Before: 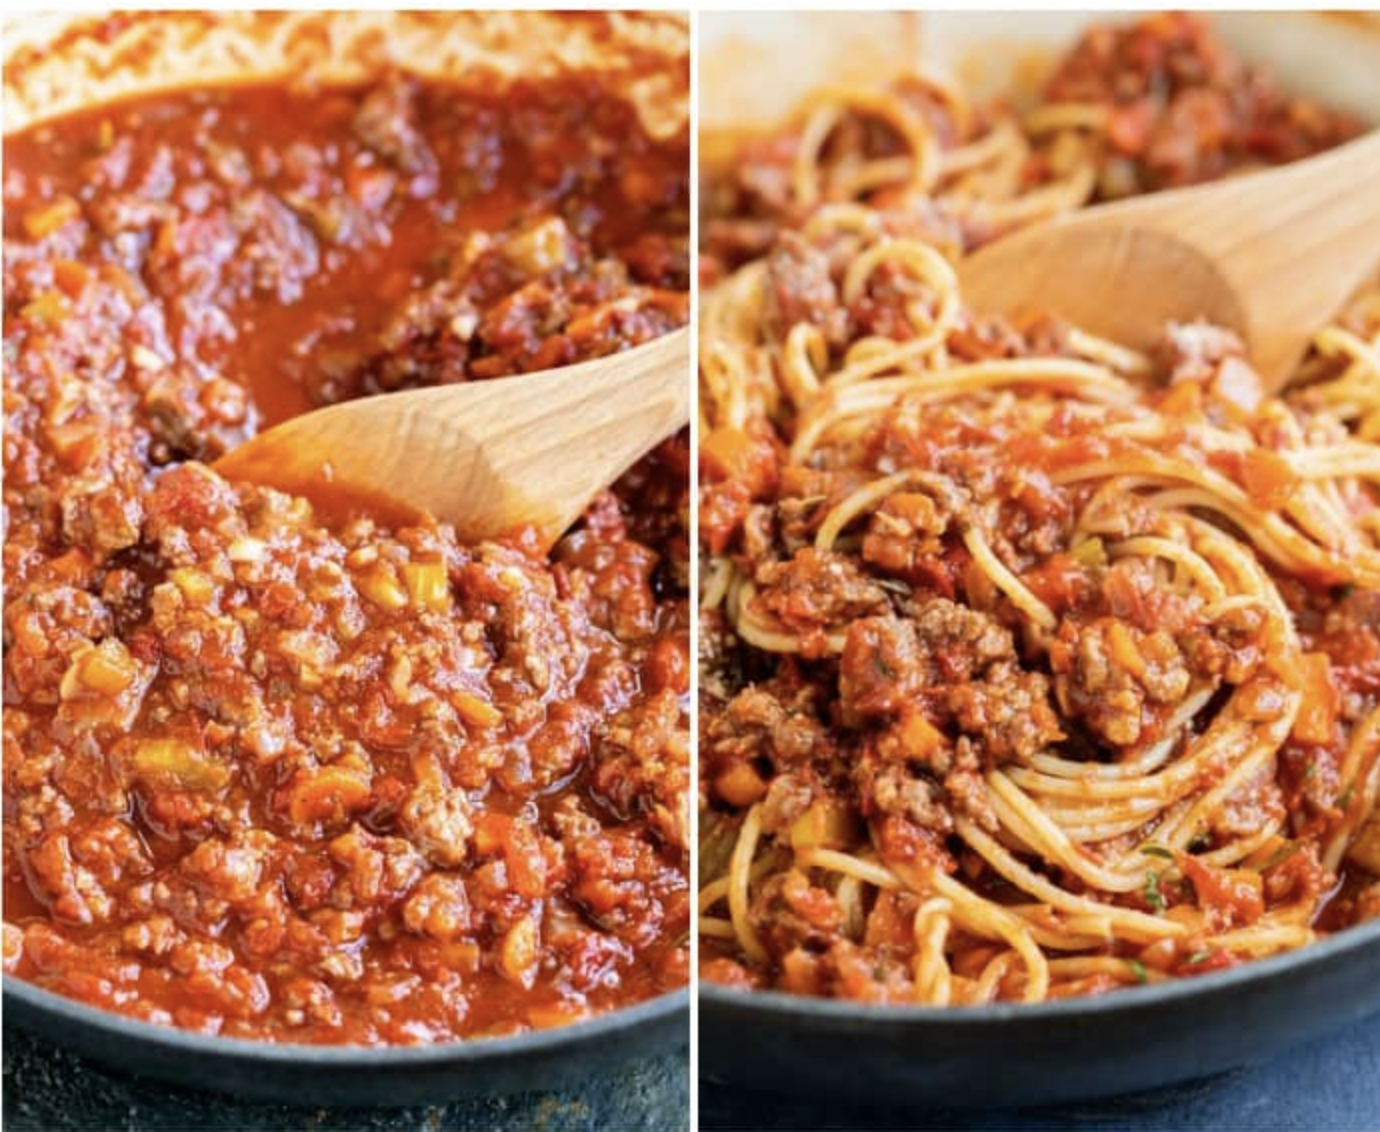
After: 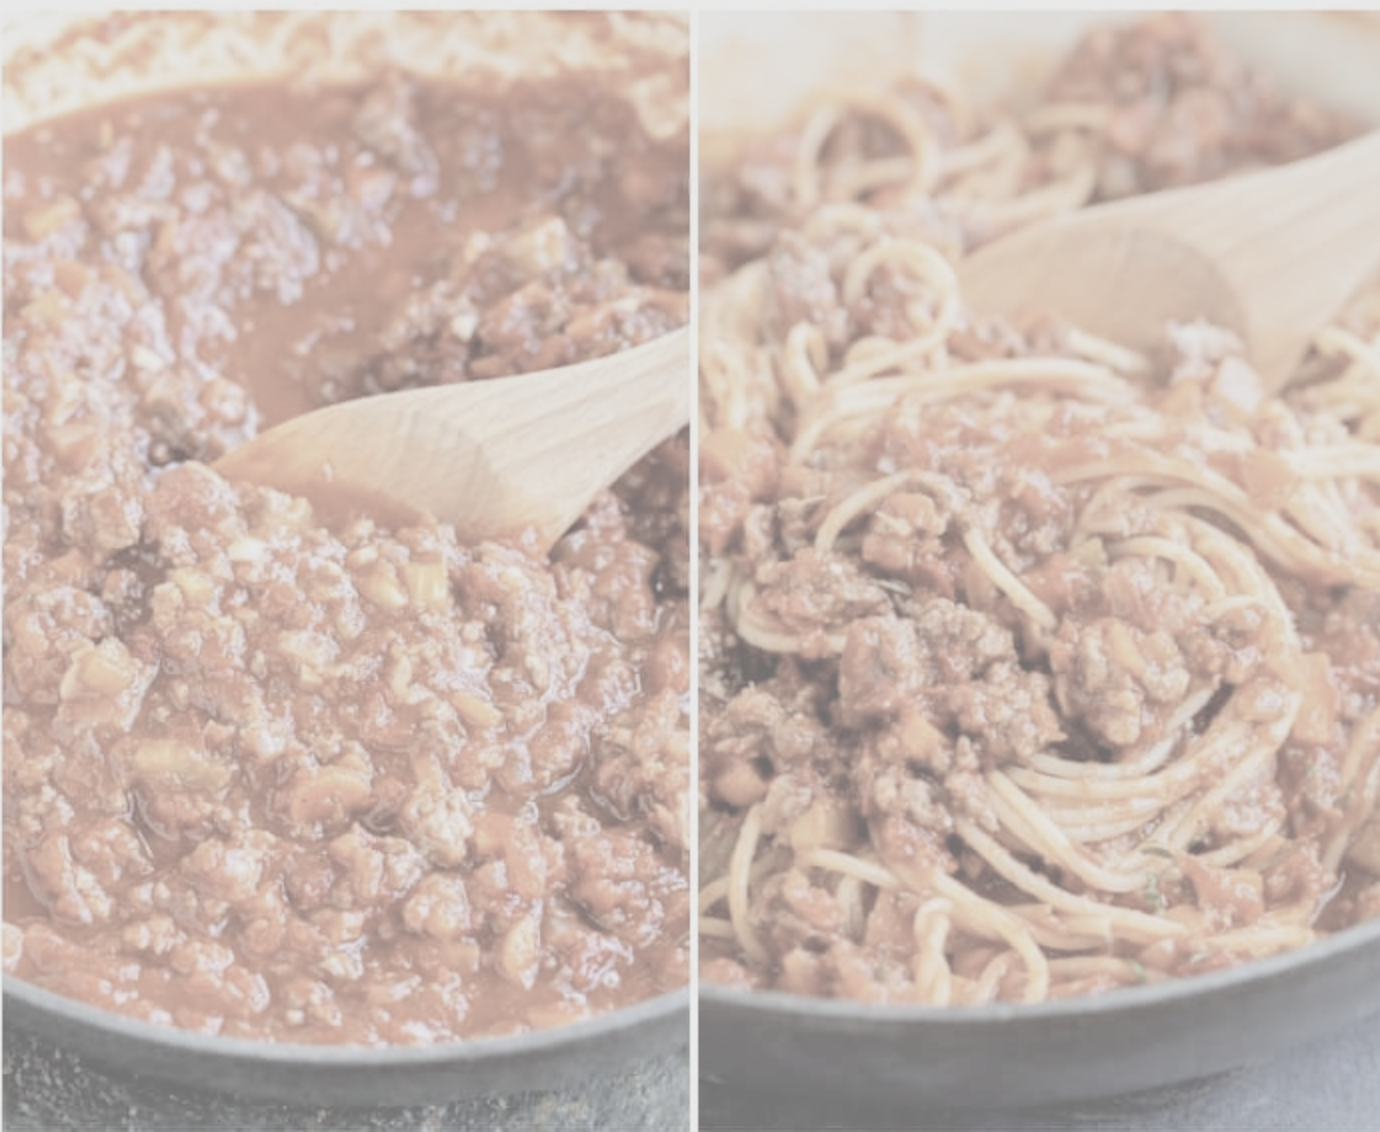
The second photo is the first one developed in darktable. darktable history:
contrast brightness saturation: contrast -0.32, brightness 0.75, saturation -0.78
shadows and highlights: shadows 25, highlights -25
color balance: mode lift, gamma, gain (sRGB), lift [1, 1.049, 1, 1]
